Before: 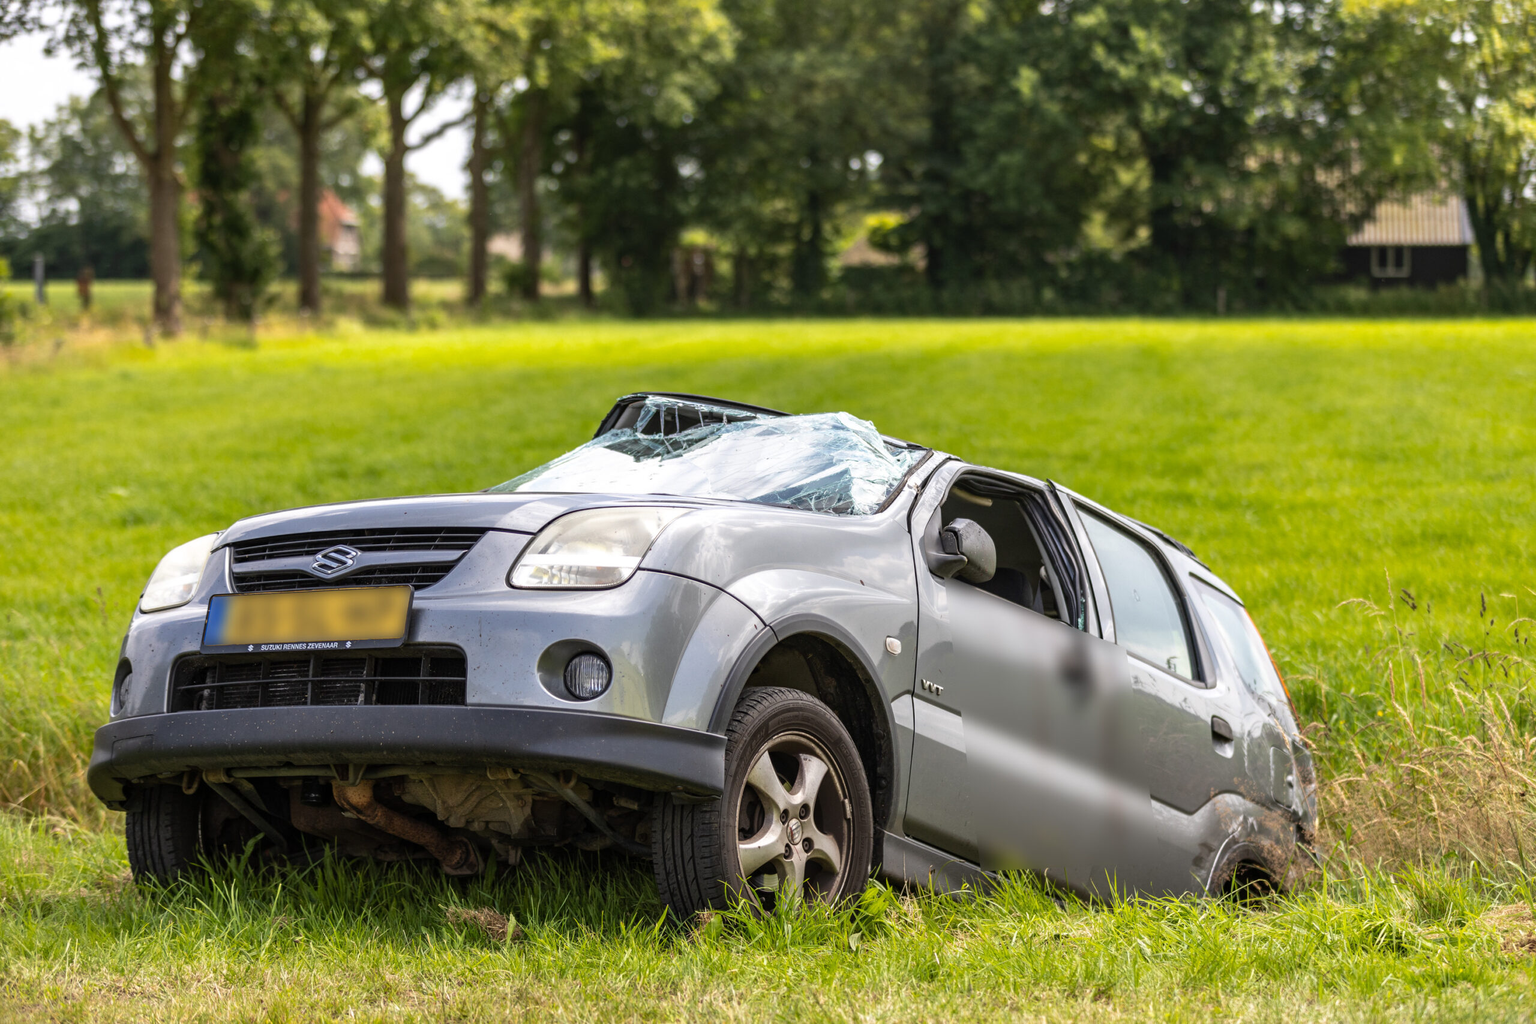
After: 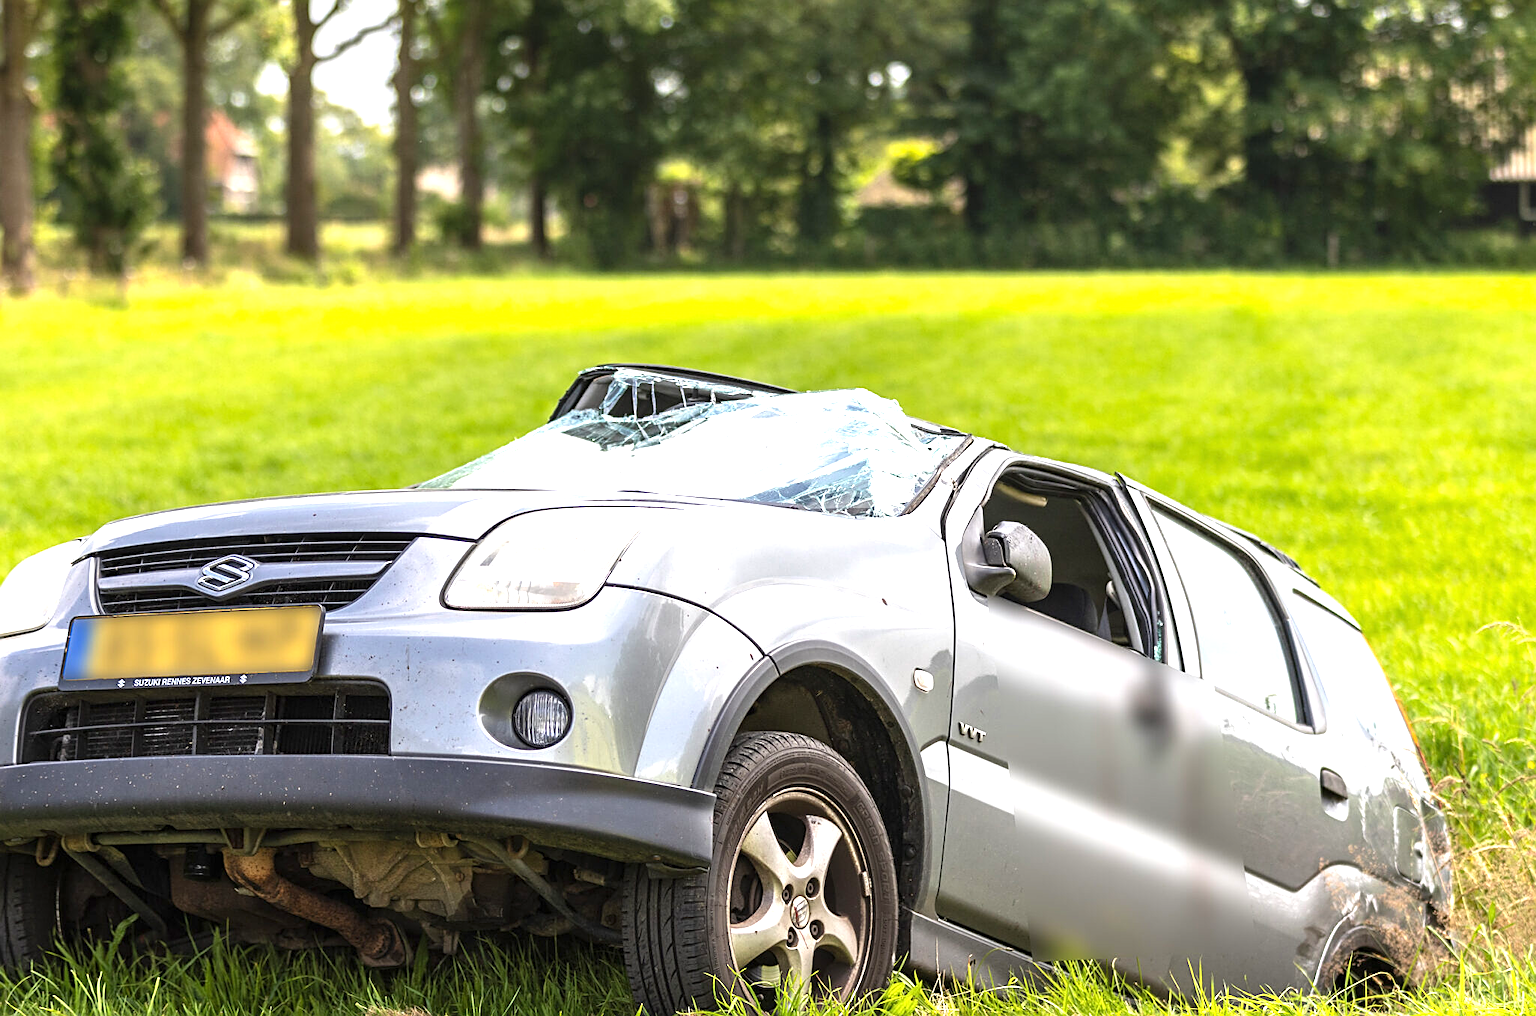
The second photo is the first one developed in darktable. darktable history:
crop and rotate: left 10.024%, top 9.886%, right 9.85%, bottom 10.567%
exposure: black level correction 0, exposure 1.031 EV, compensate exposure bias true, compensate highlight preservation false
sharpen: on, module defaults
